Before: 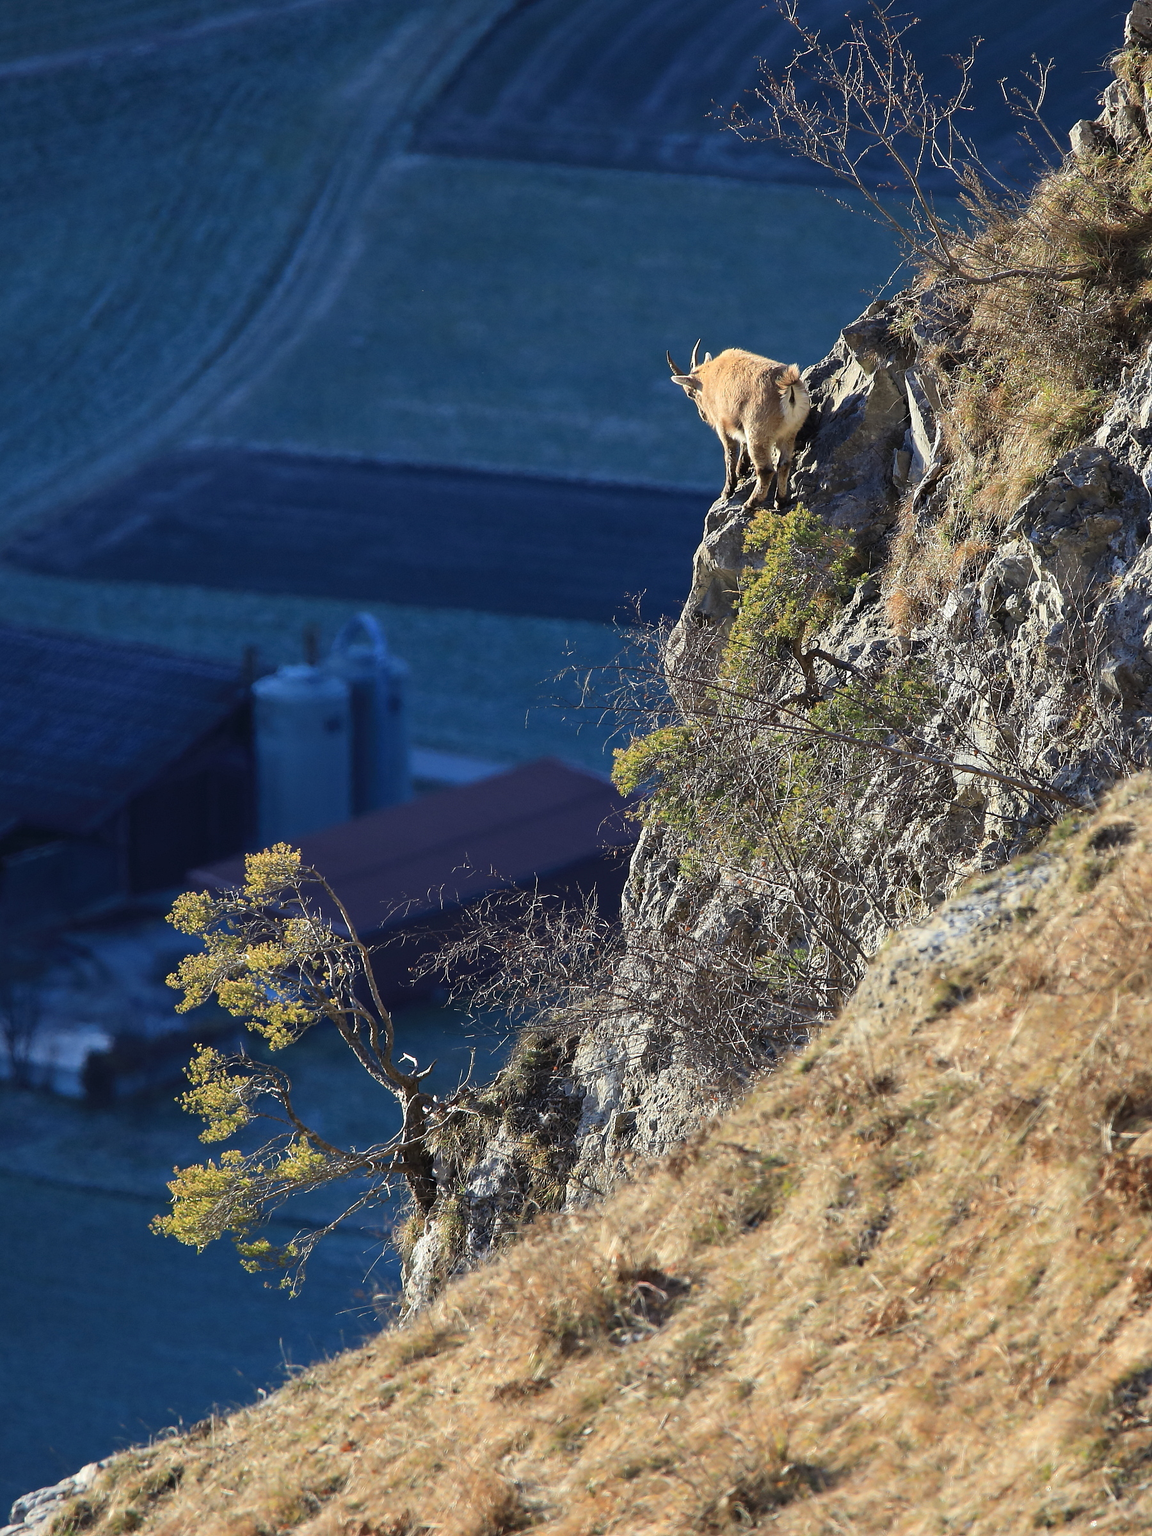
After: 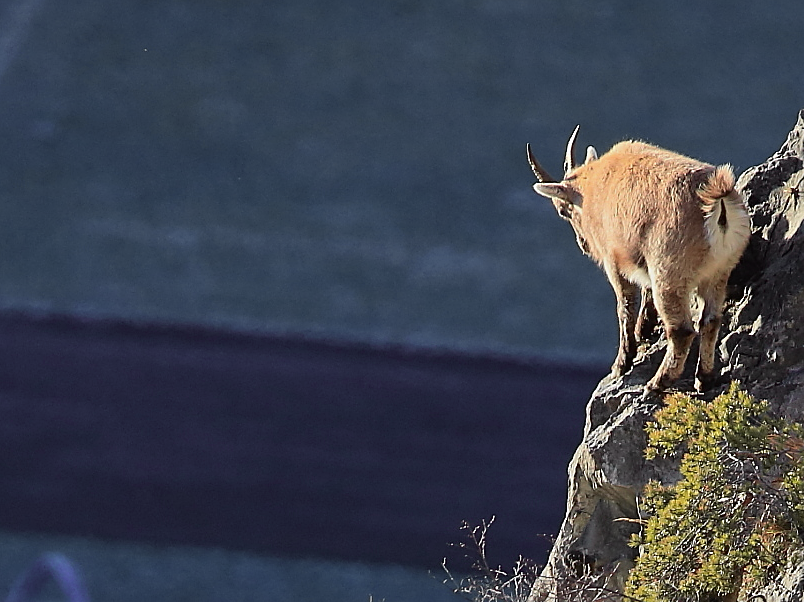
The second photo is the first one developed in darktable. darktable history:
tone equalizer: edges refinement/feathering 500, mask exposure compensation -1.57 EV, preserve details no
tone curve: curves: ch0 [(0, 0.013) (0.036, 0.035) (0.274, 0.288) (0.504, 0.536) (0.844, 0.84) (1, 0.97)]; ch1 [(0, 0) (0.389, 0.403) (0.462, 0.48) (0.499, 0.5) (0.522, 0.534) (0.567, 0.588) (0.626, 0.645) (0.749, 0.781) (1, 1)]; ch2 [(0, 0) (0.457, 0.486) (0.5, 0.501) (0.533, 0.539) (0.599, 0.6) (0.704, 0.732) (1, 1)], color space Lab, independent channels, preserve colors none
sharpen: on, module defaults
exposure: exposure -0.236 EV, compensate exposure bias true, compensate highlight preservation false
crop: left 28.638%, top 16.867%, right 26.676%, bottom 58.032%
